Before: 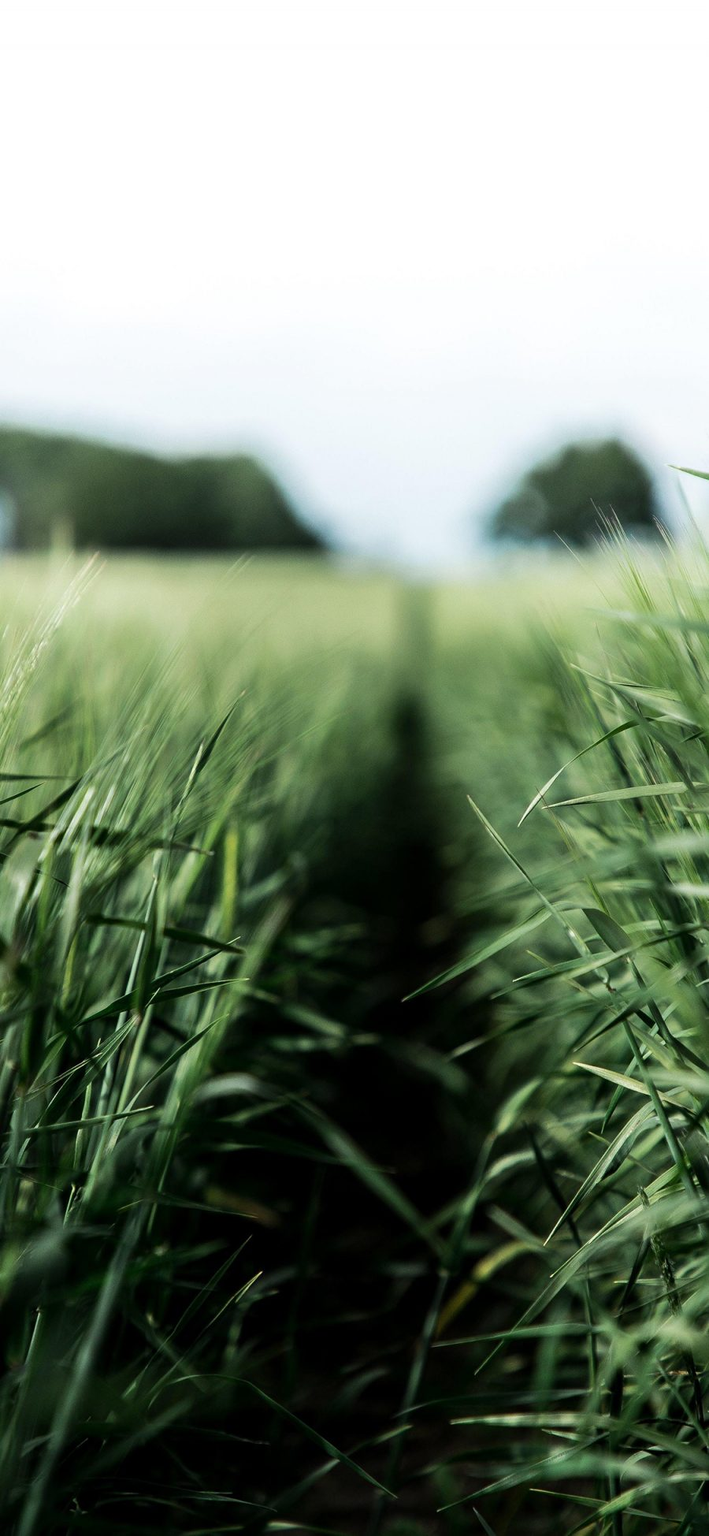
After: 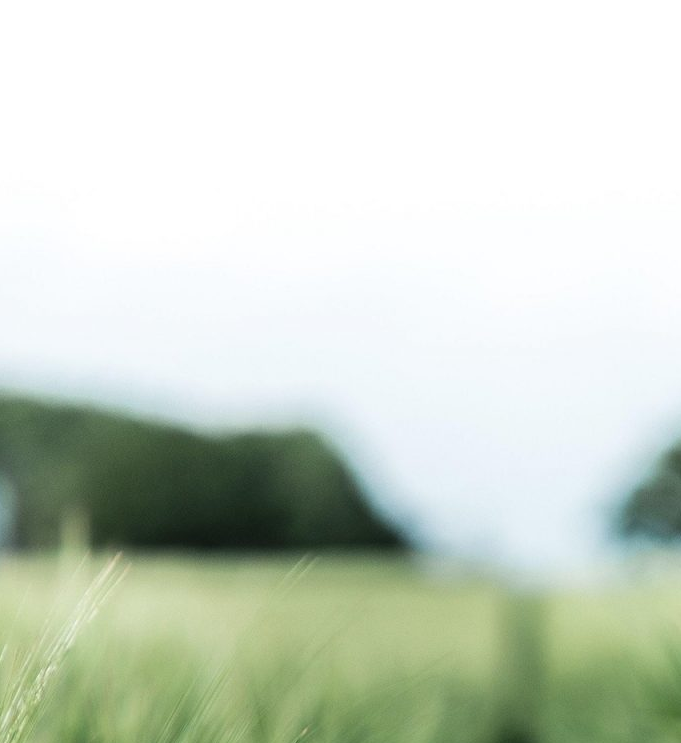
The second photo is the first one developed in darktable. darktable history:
crop: left 0.535%, top 7.639%, right 23.48%, bottom 54.223%
